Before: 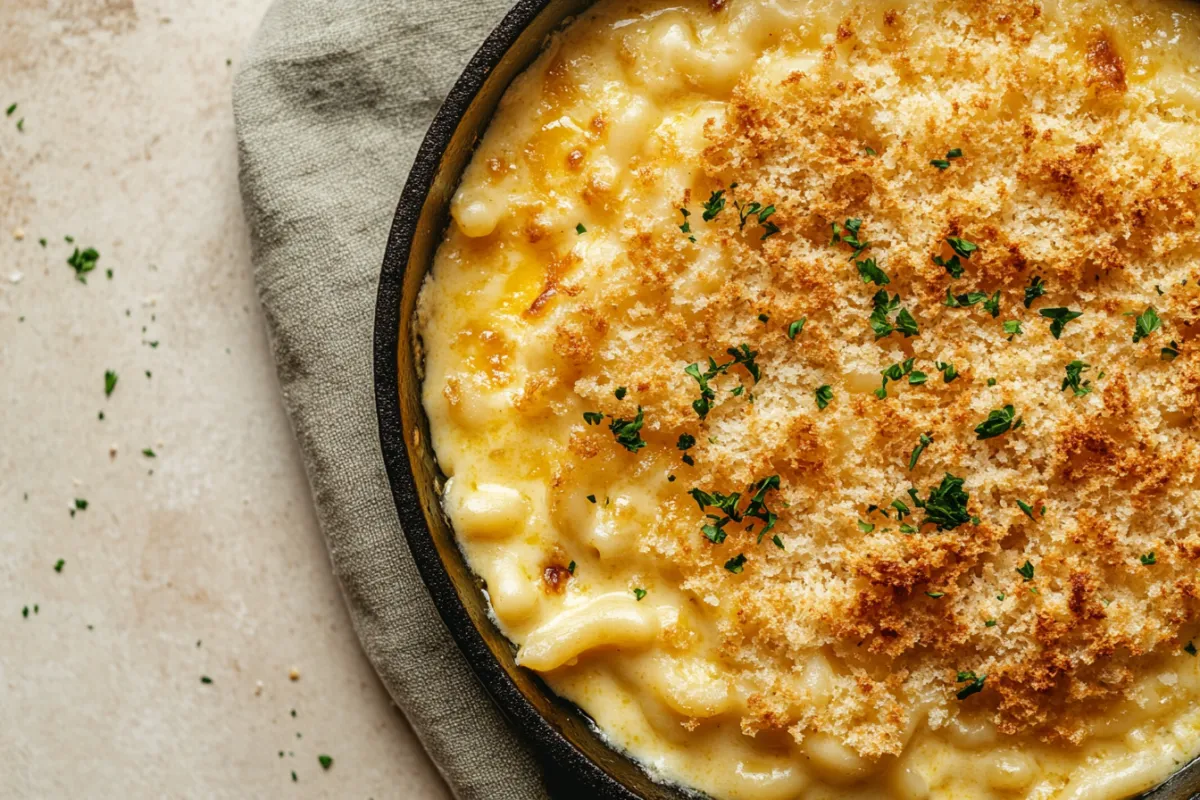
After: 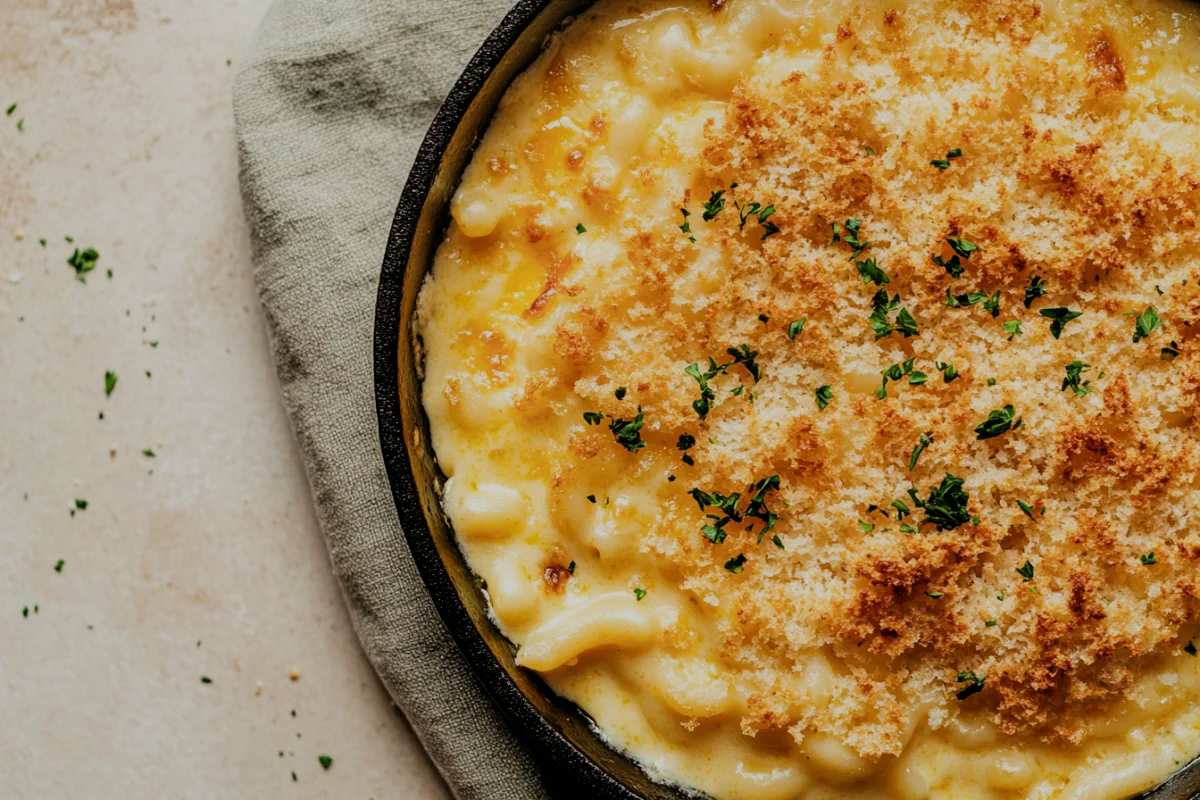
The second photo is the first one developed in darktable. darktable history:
filmic rgb: black relative exposure -7.17 EV, white relative exposure 5.39 EV, hardness 3.02
